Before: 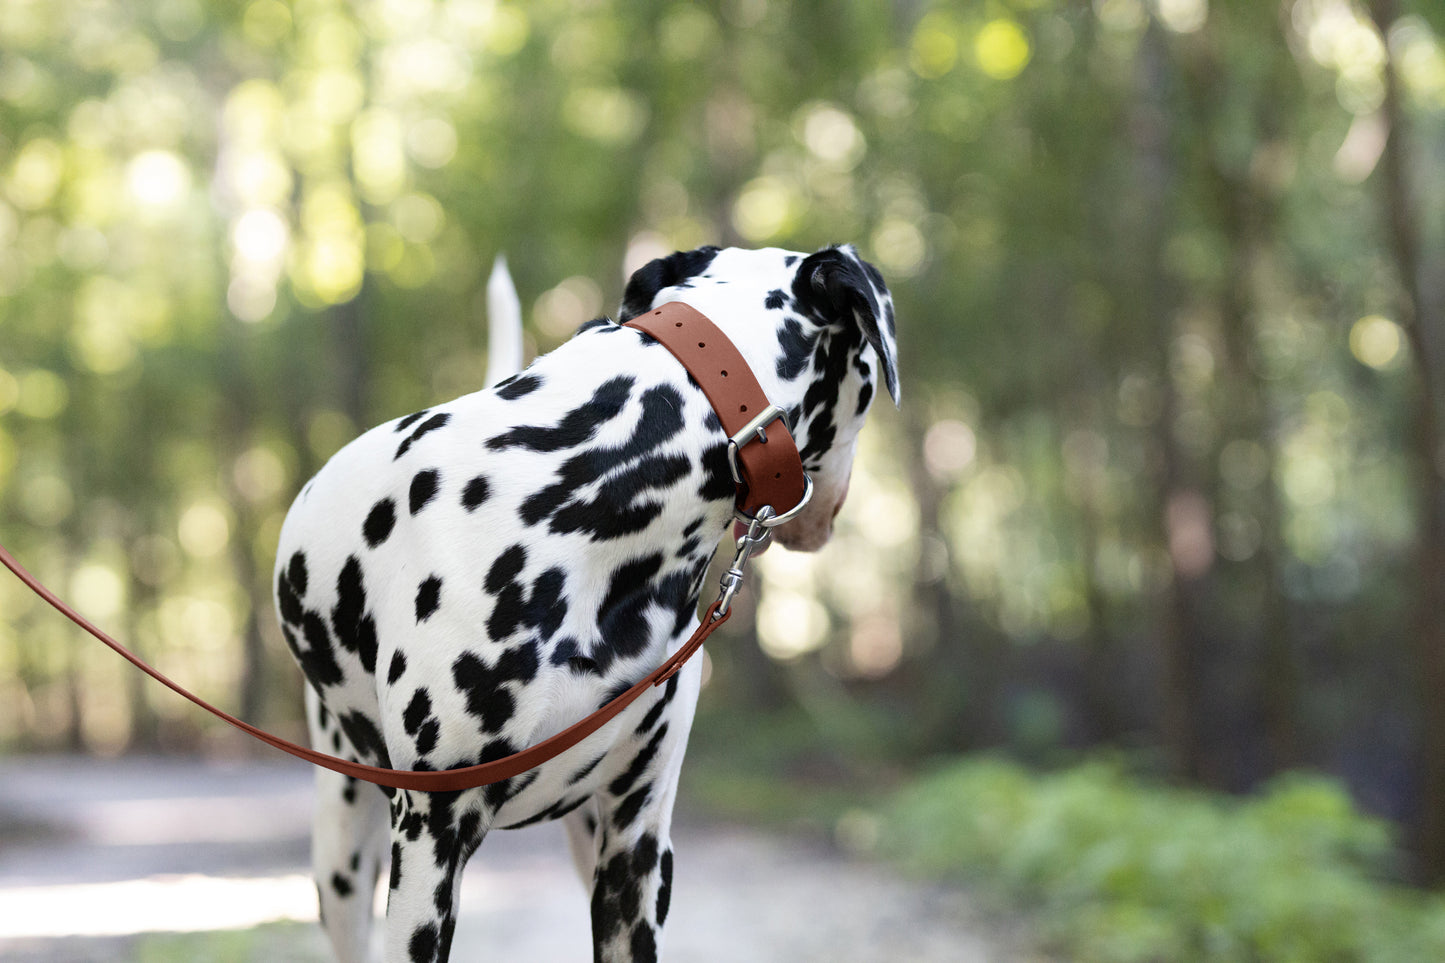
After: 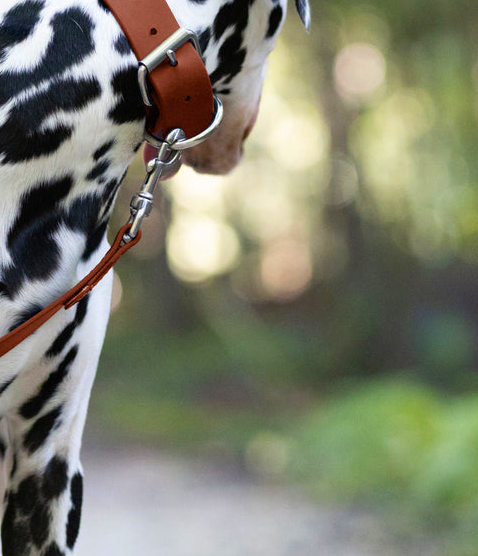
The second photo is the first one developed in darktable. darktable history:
crop: left 40.878%, top 39.176%, right 25.993%, bottom 3.081%
tone equalizer: on, module defaults
color balance rgb: perceptual saturation grading › global saturation 25%, global vibrance 20%
